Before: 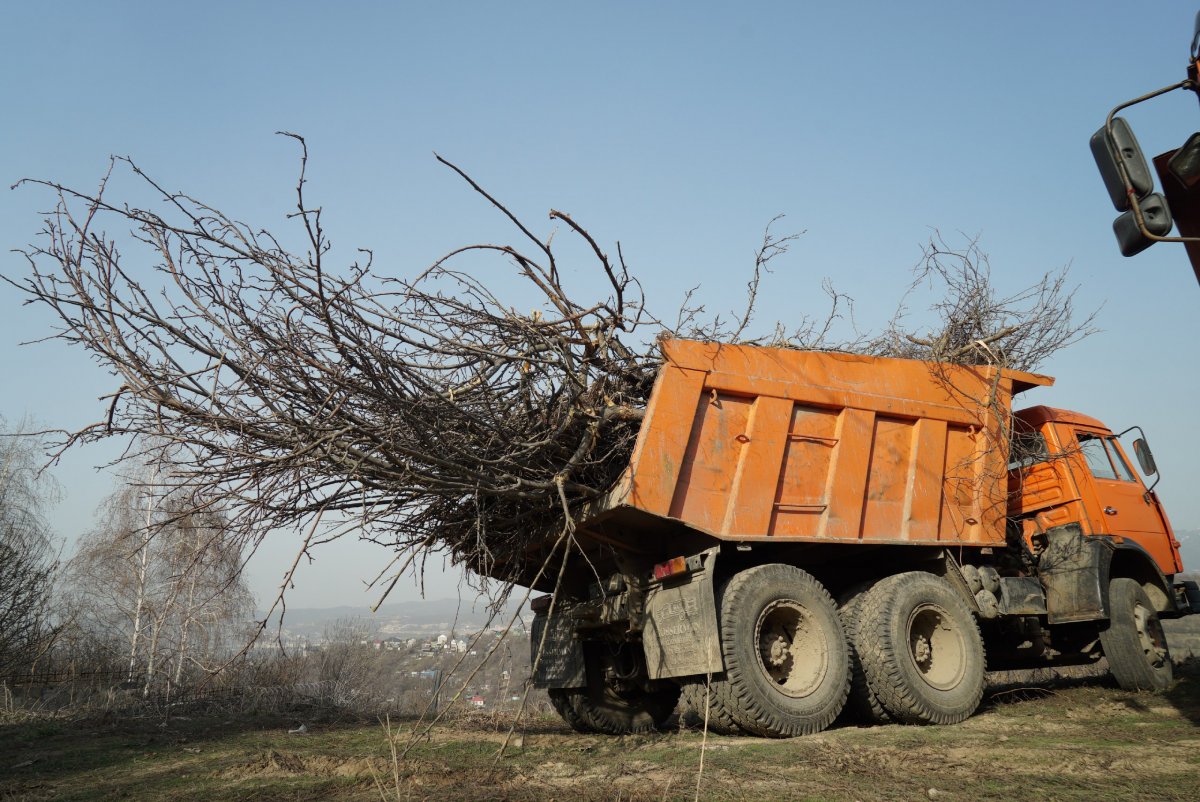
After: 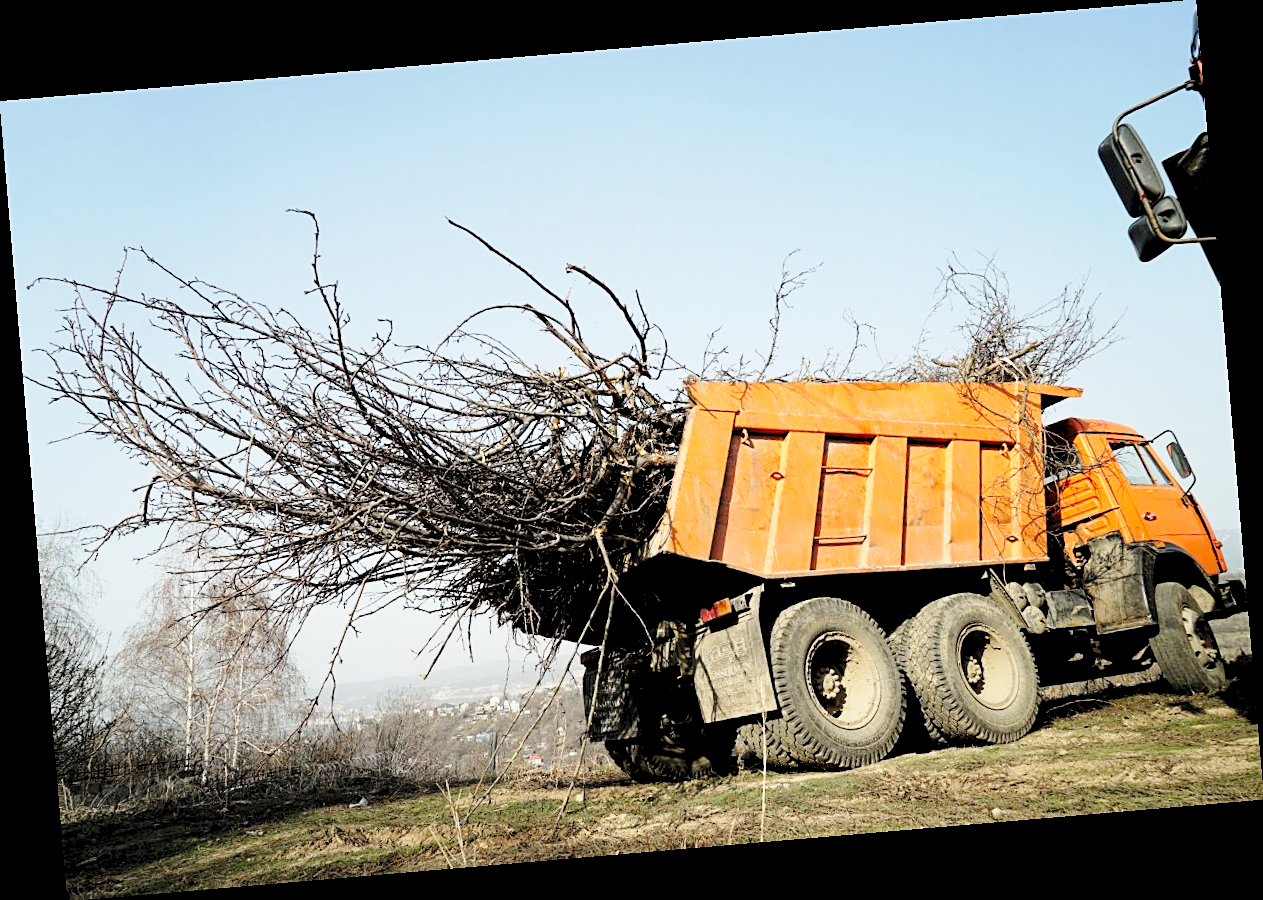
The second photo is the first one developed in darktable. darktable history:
base curve: curves: ch0 [(0, 0) (0.028, 0.03) (0.121, 0.232) (0.46, 0.748) (0.859, 0.968) (1, 1)], preserve colors none
rotate and perspective: rotation -4.86°, automatic cropping off
rgb levels: levels [[0.013, 0.434, 0.89], [0, 0.5, 1], [0, 0.5, 1]]
sharpen: on, module defaults
